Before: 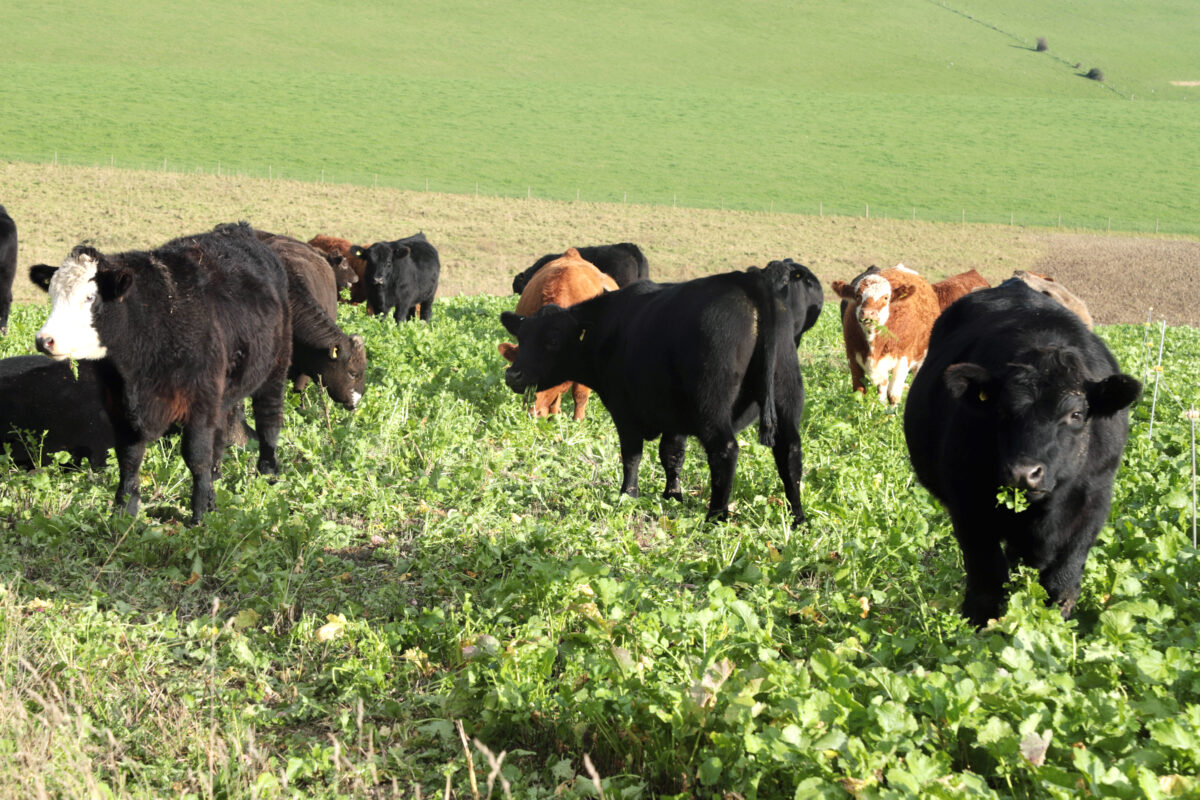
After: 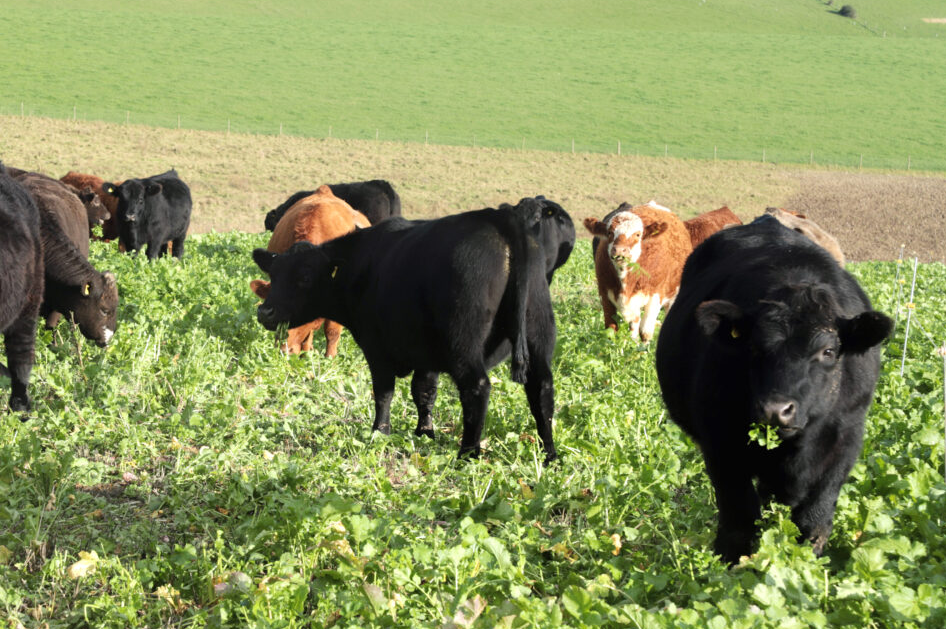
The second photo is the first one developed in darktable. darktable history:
white balance: emerald 1
crop and rotate: left 20.74%, top 7.912%, right 0.375%, bottom 13.378%
